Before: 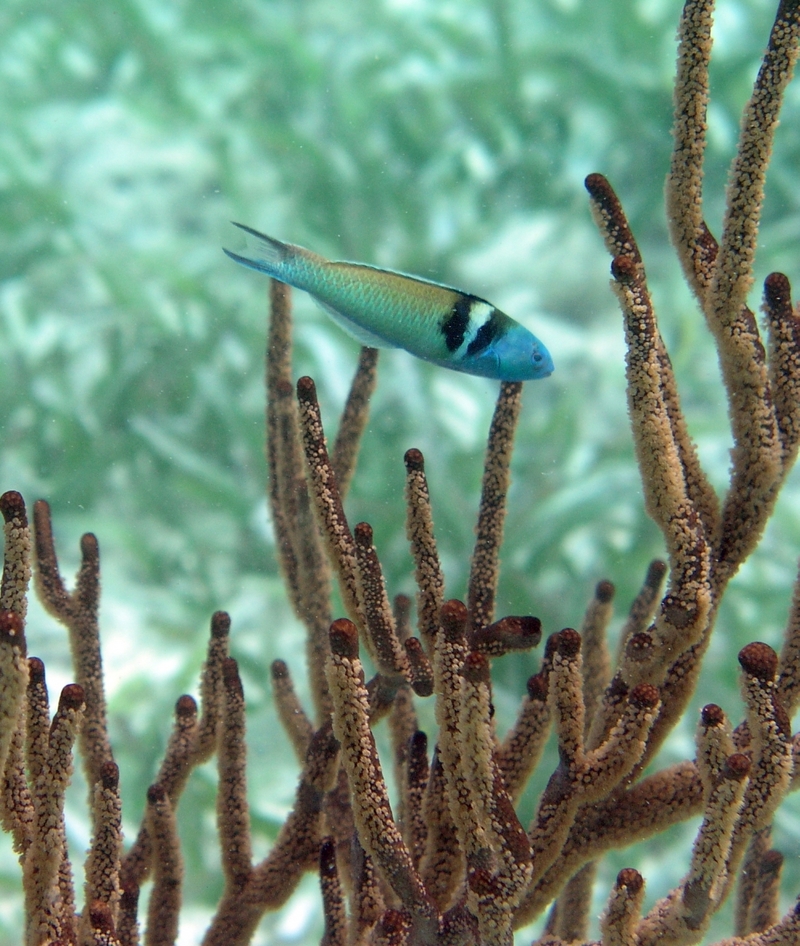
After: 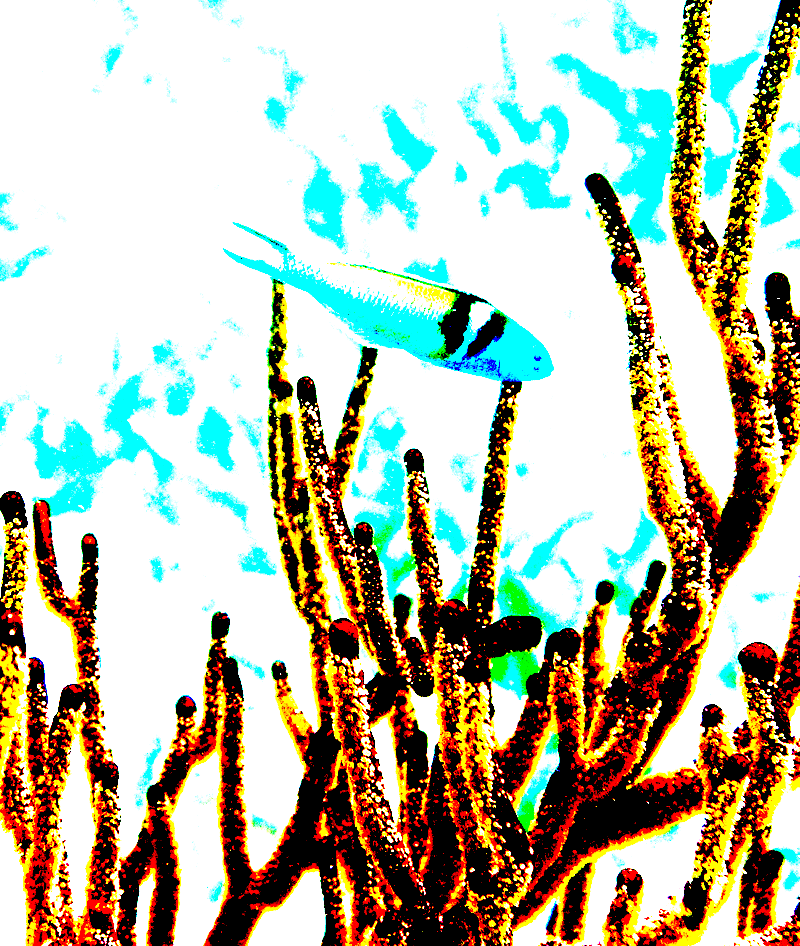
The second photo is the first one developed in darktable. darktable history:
exposure: black level correction 0.098, exposure 3.071 EV, compensate highlight preservation false
